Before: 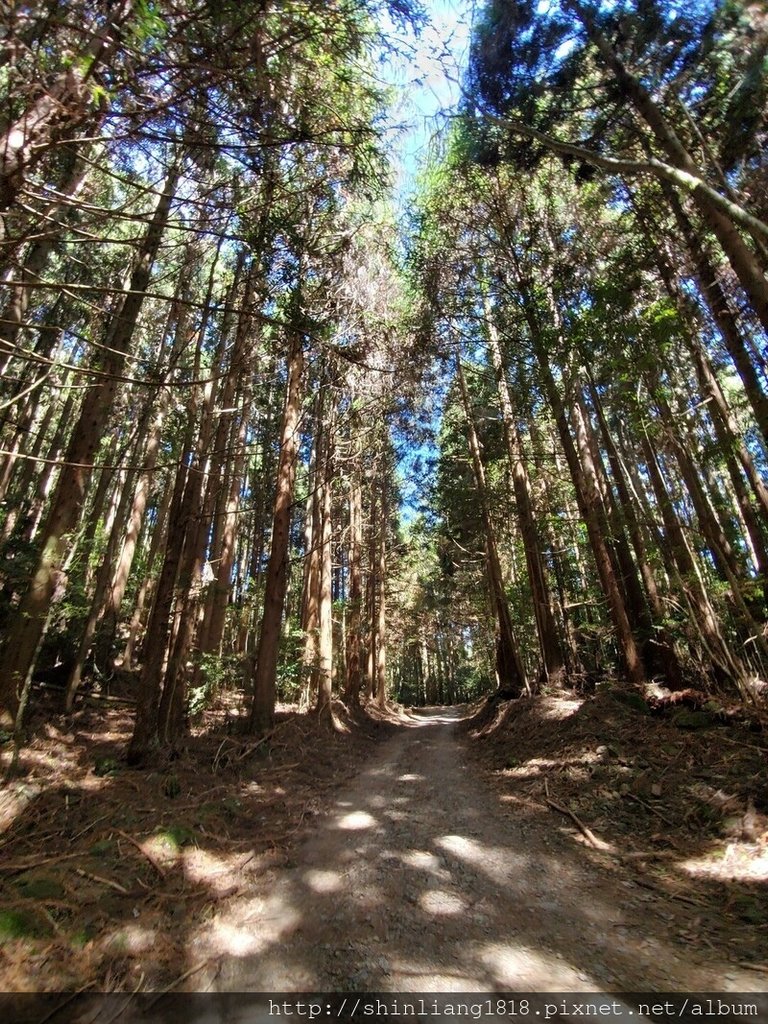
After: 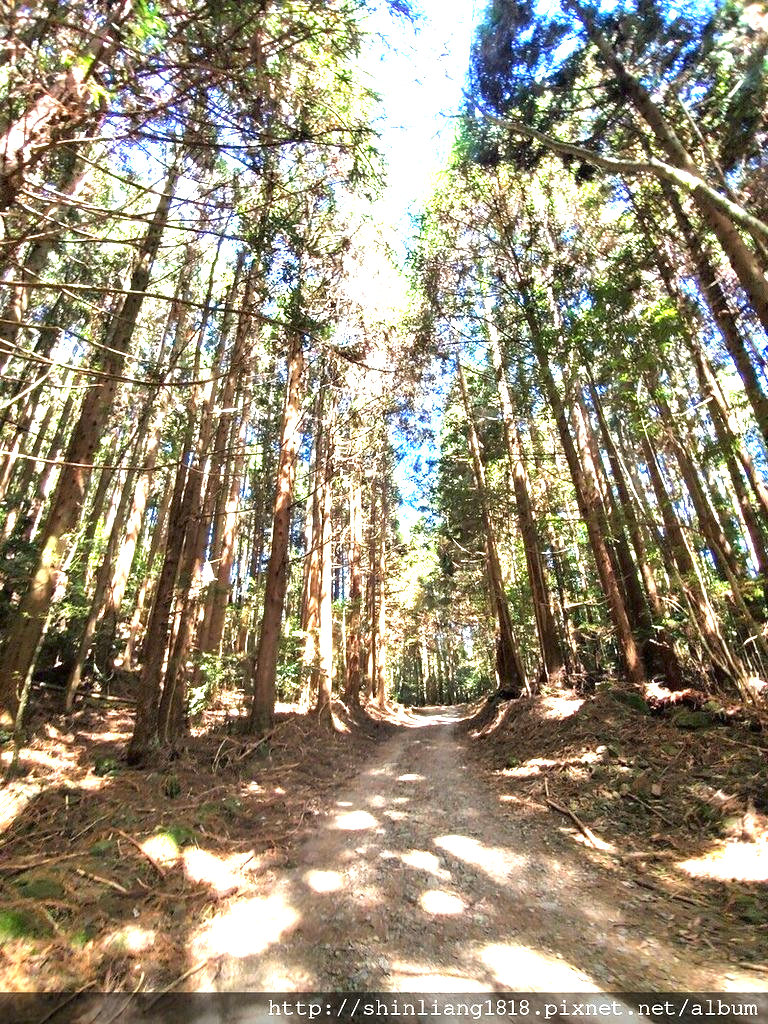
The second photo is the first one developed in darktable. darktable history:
base curve: curves: ch0 [(0, 0) (0.303, 0.277) (1, 1)], preserve colors none
exposure: exposure 1.992 EV, compensate highlight preservation false
